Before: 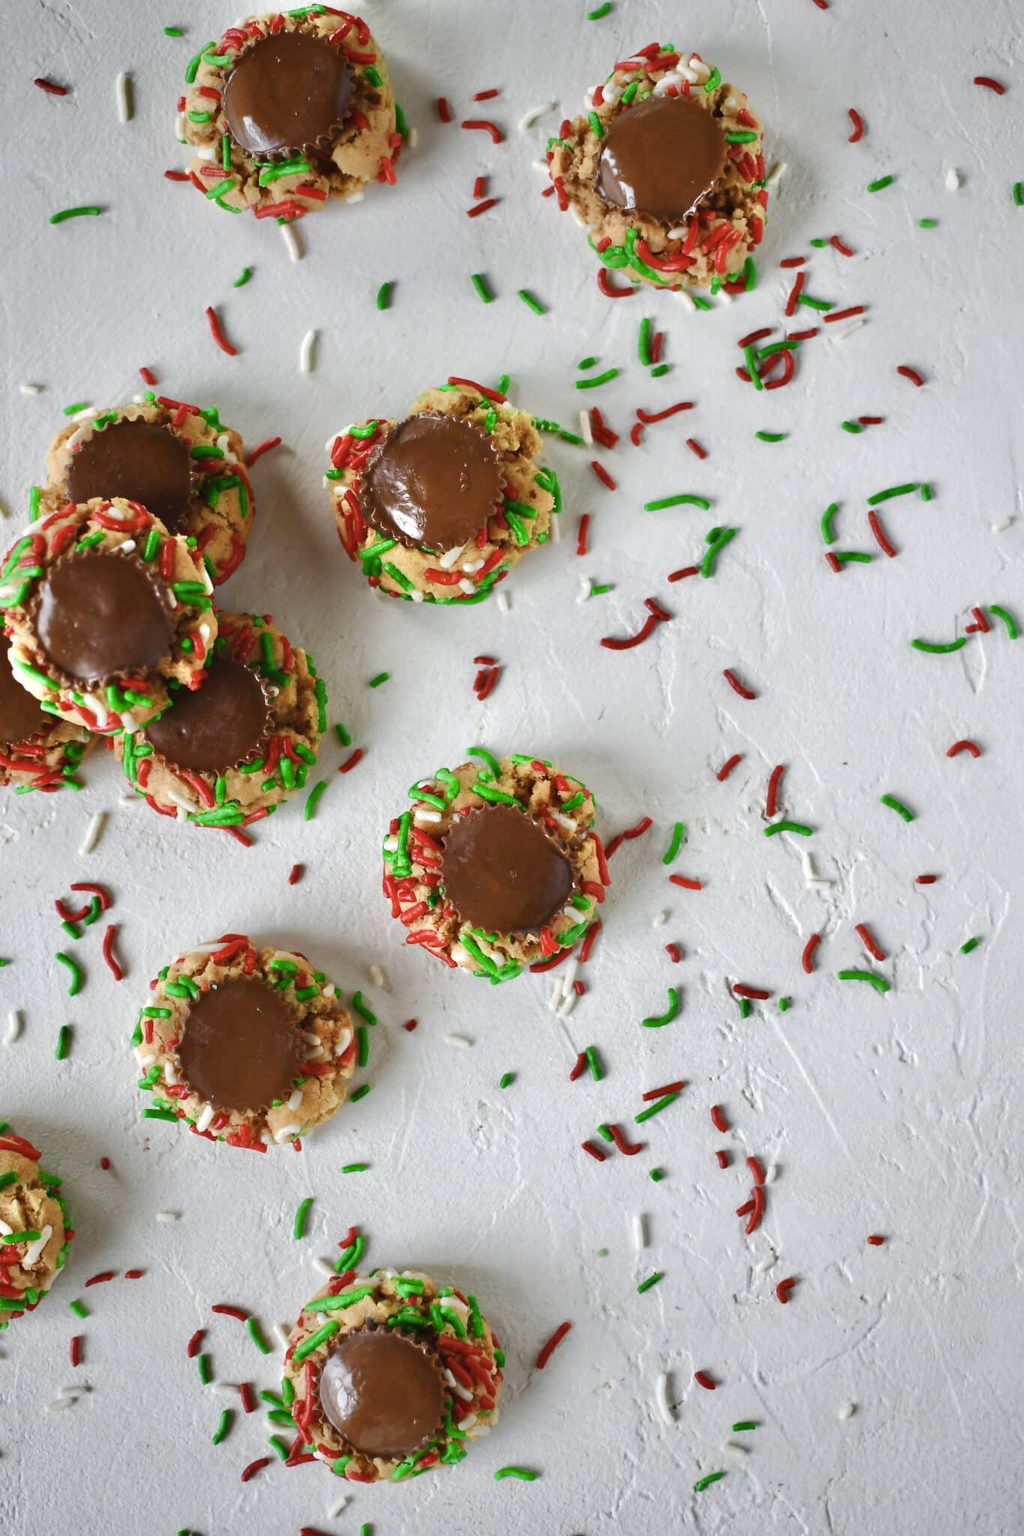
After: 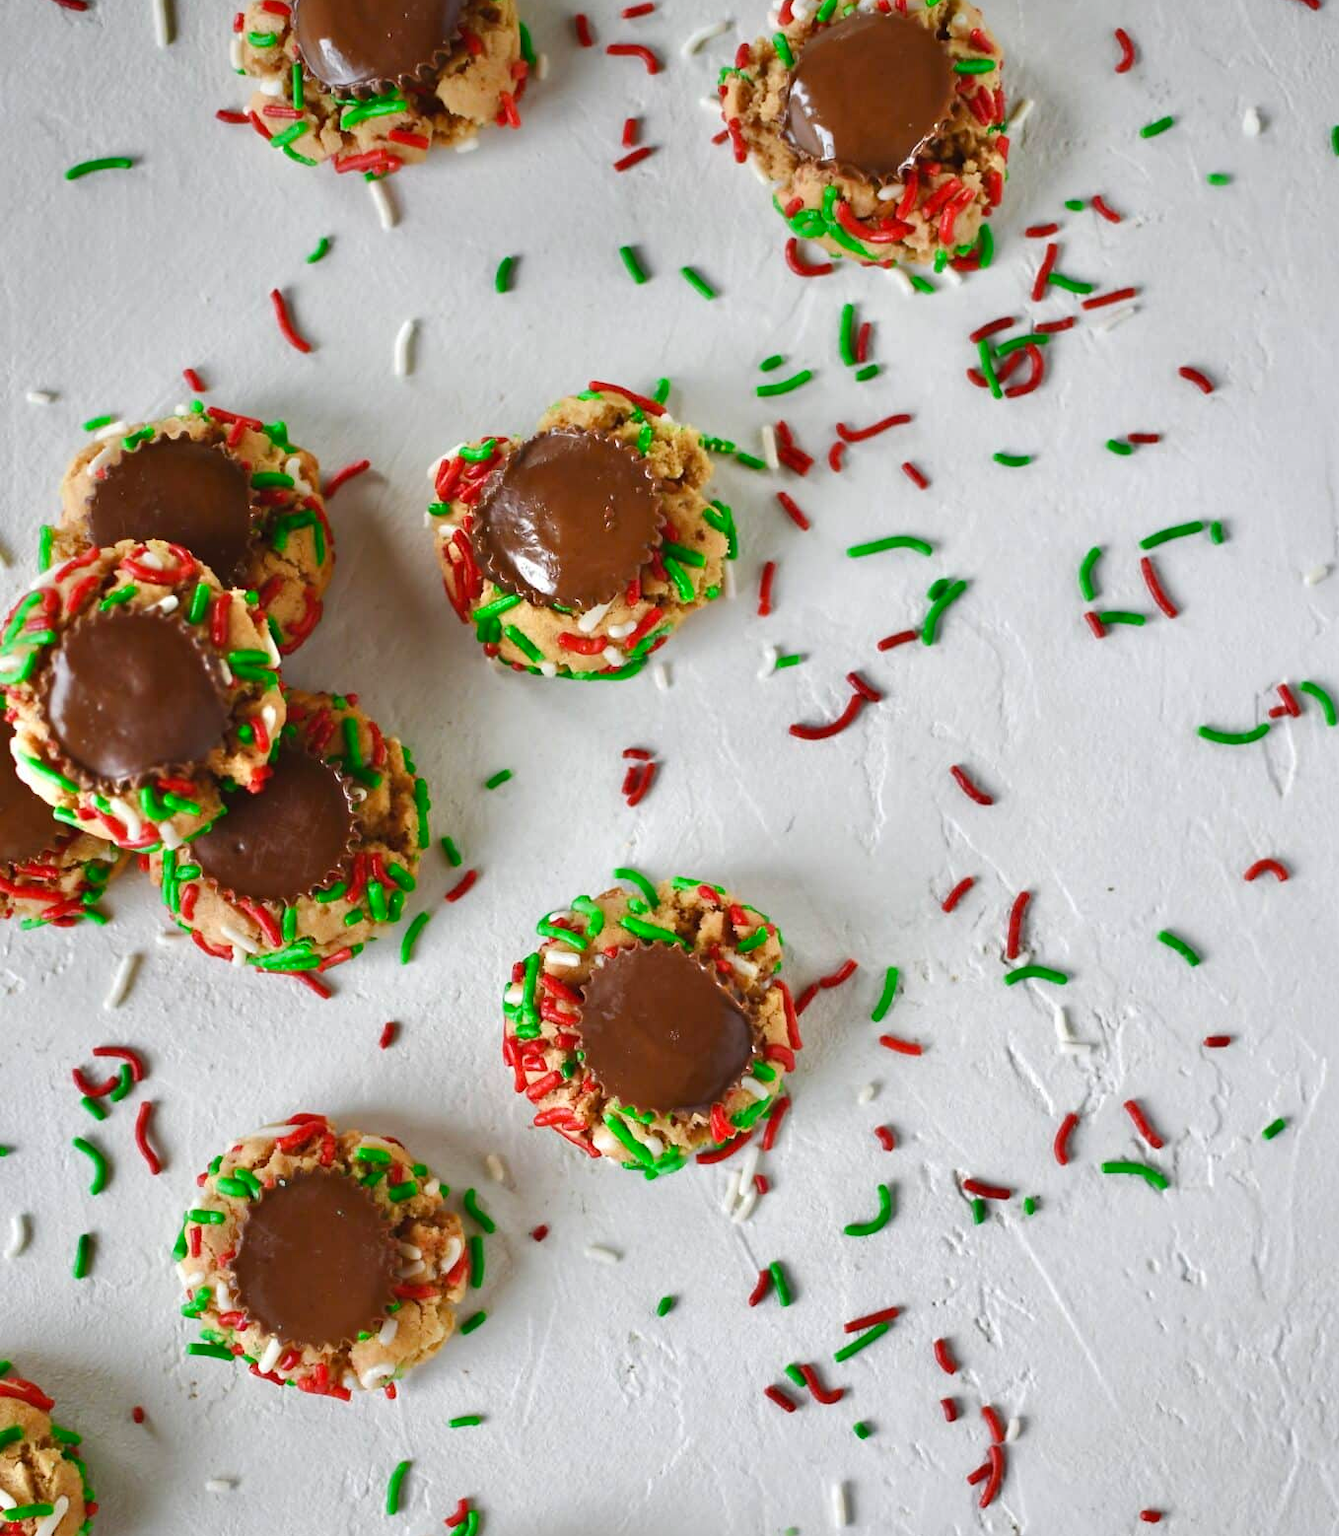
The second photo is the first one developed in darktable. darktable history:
crop: top 5.703%, bottom 18.175%
